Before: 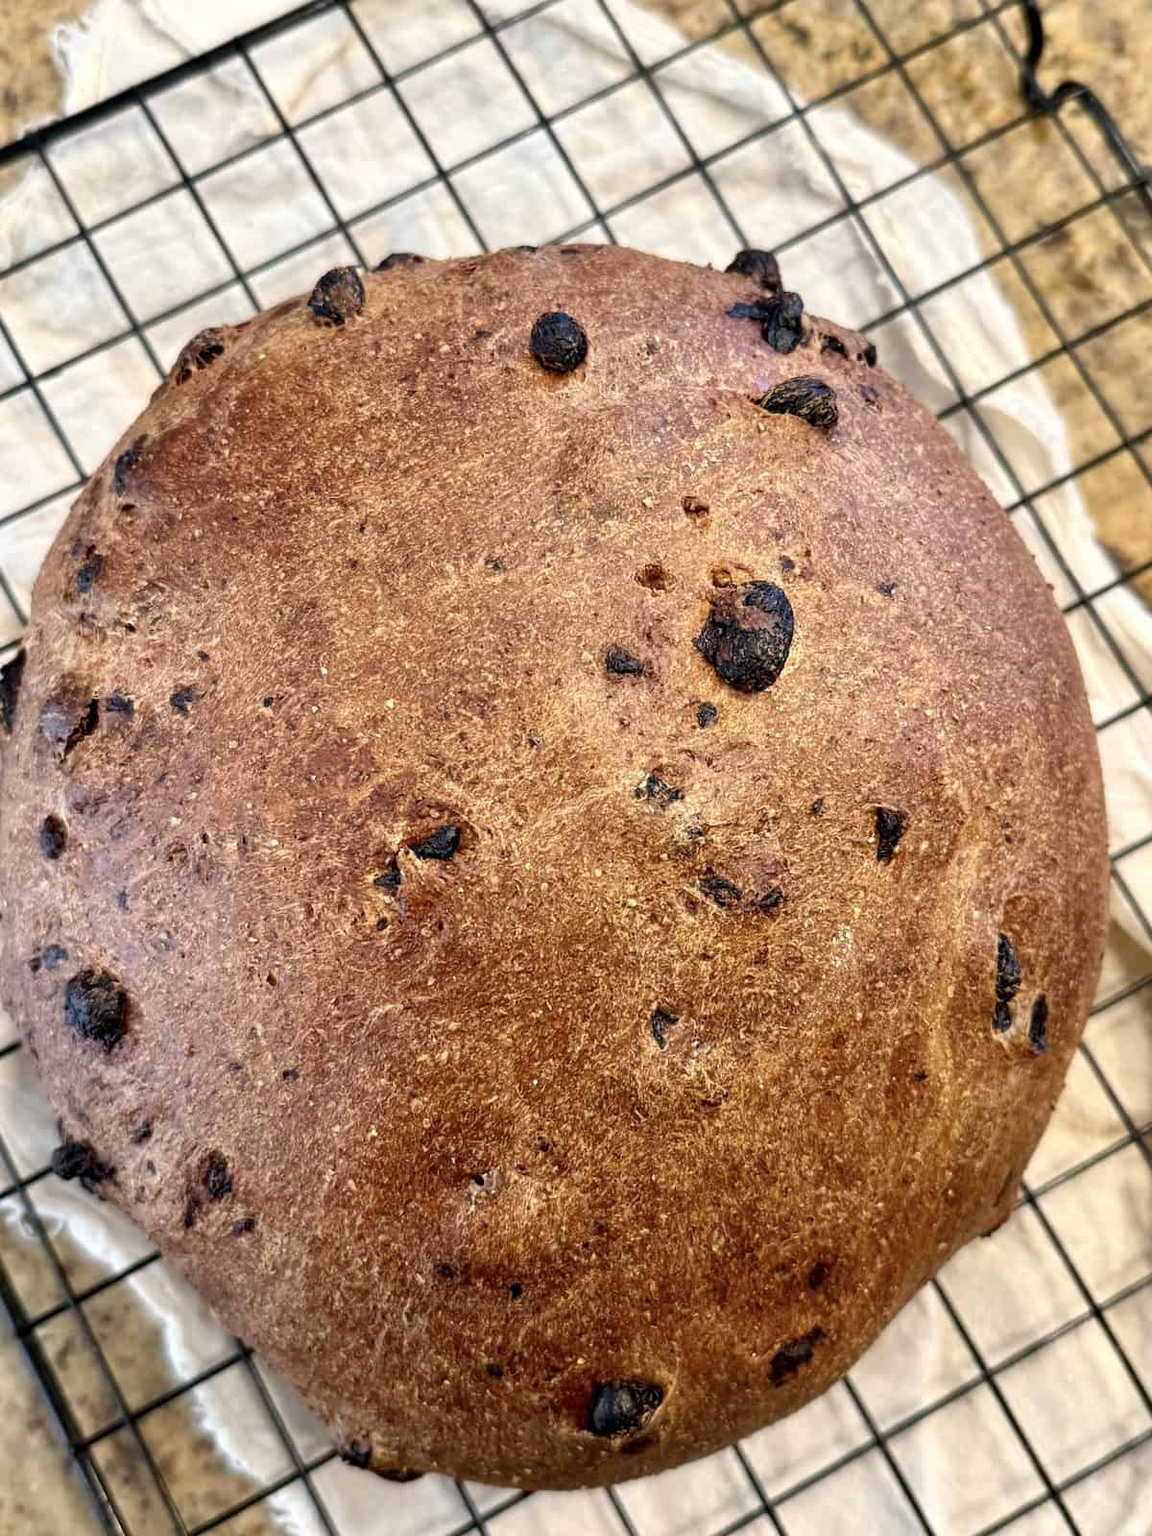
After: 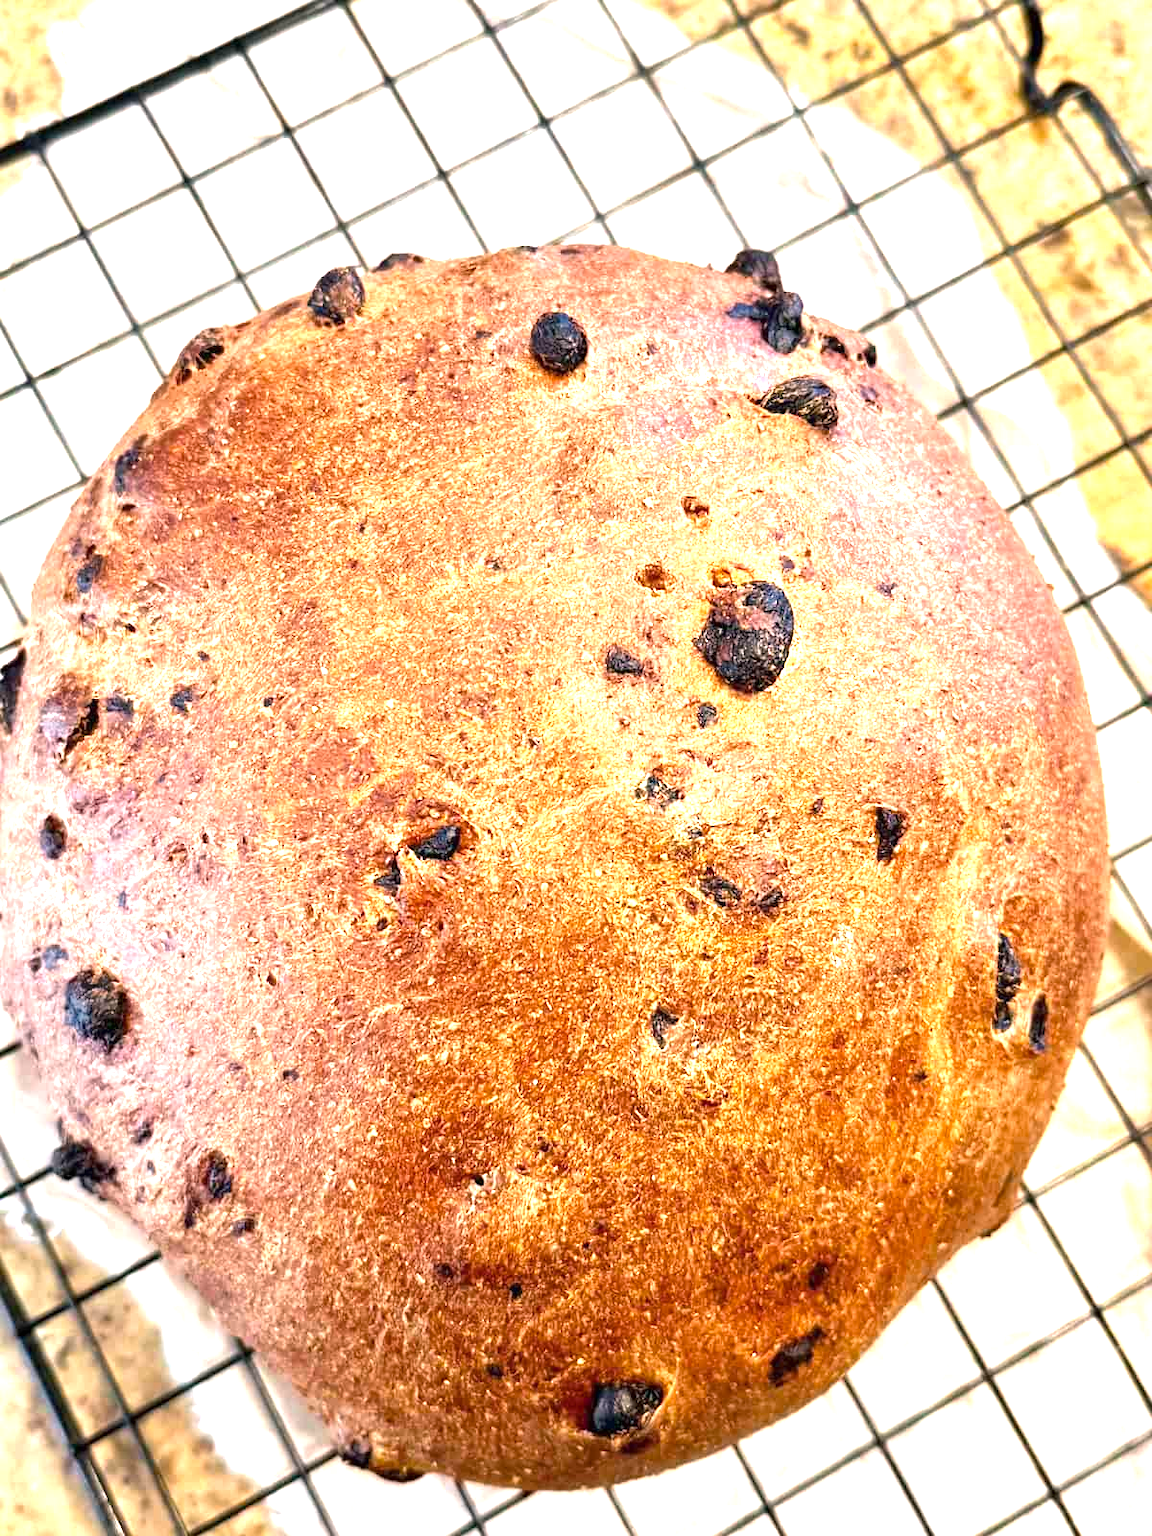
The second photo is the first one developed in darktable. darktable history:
exposure: black level correction 0, exposure 1.474 EV, compensate highlight preservation false
color balance rgb: highlights gain › chroma 0.917%, highlights gain › hue 25.12°, global offset › hue 171.37°, perceptual saturation grading › global saturation -0.015%, global vibrance 16.646%, saturation formula JzAzBz (2021)
